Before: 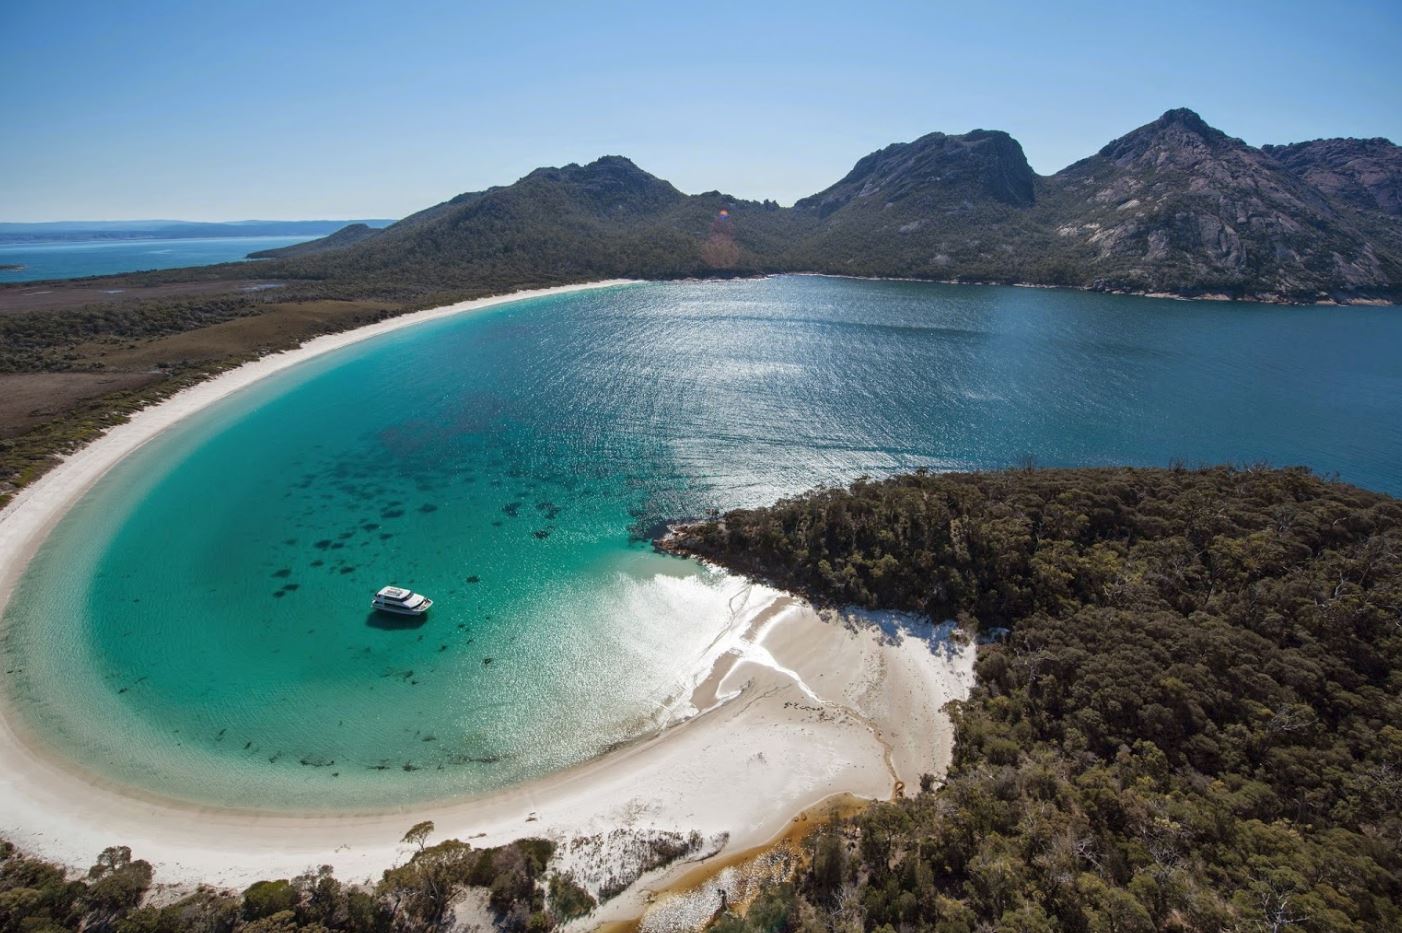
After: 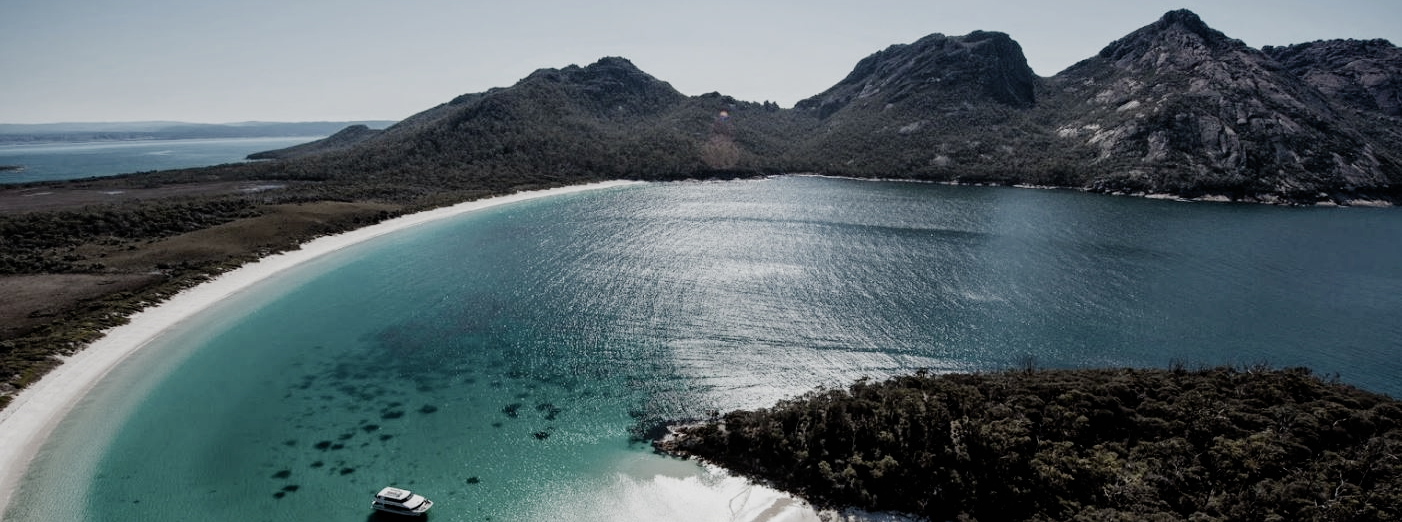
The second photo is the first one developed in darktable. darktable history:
crop and rotate: top 10.621%, bottom 33.331%
filmic rgb: black relative exposure -5 EV, white relative exposure 3.97 EV, hardness 2.9, contrast 1.3, highlights saturation mix -30.04%, preserve chrominance no, color science v5 (2021)
